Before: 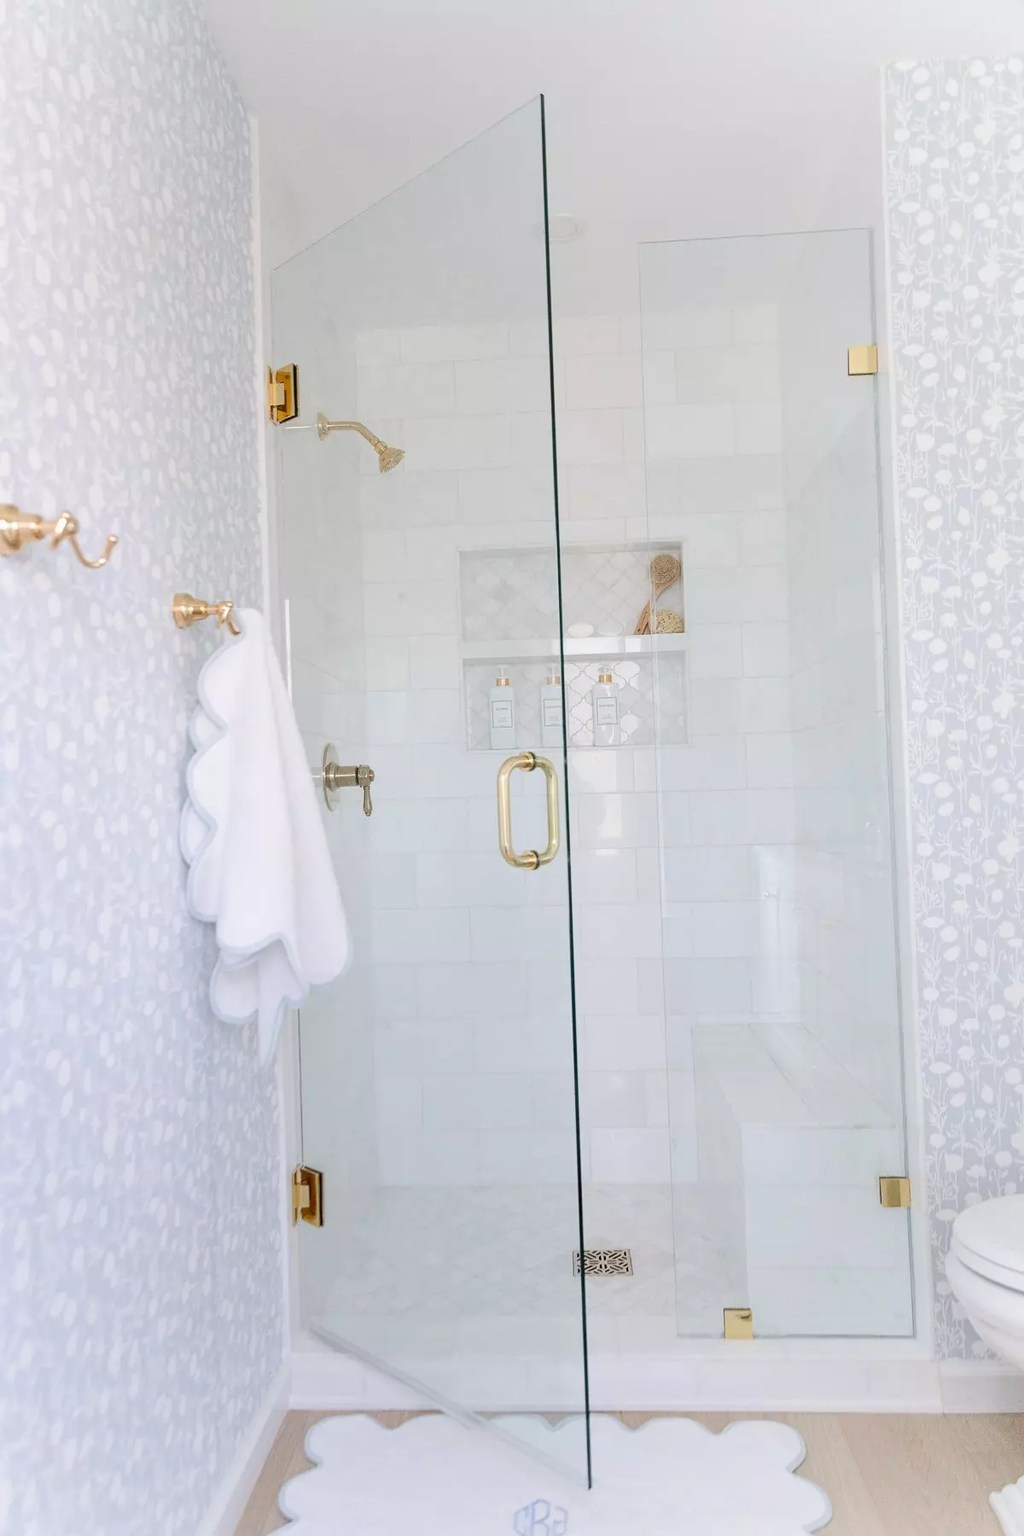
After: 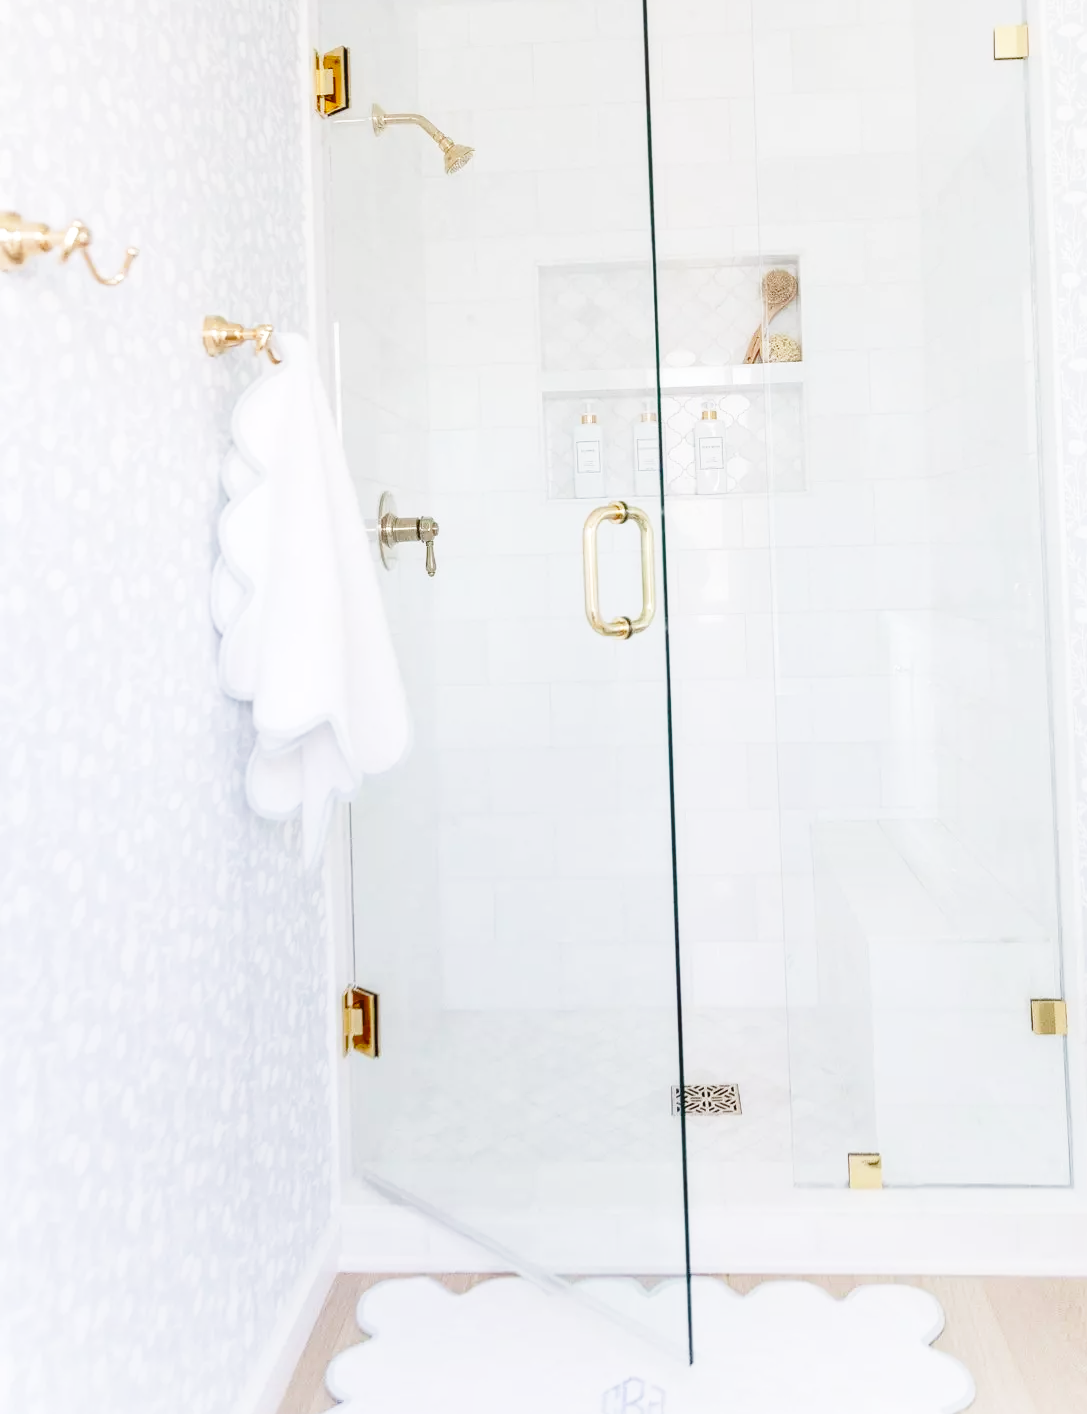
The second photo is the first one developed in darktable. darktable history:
crop: top 21.126%, right 9.376%, bottom 0.275%
base curve: curves: ch0 [(0, 0) (0.028, 0.03) (0.121, 0.232) (0.46, 0.748) (0.859, 0.968) (1, 1)], preserve colors none
local contrast: on, module defaults
